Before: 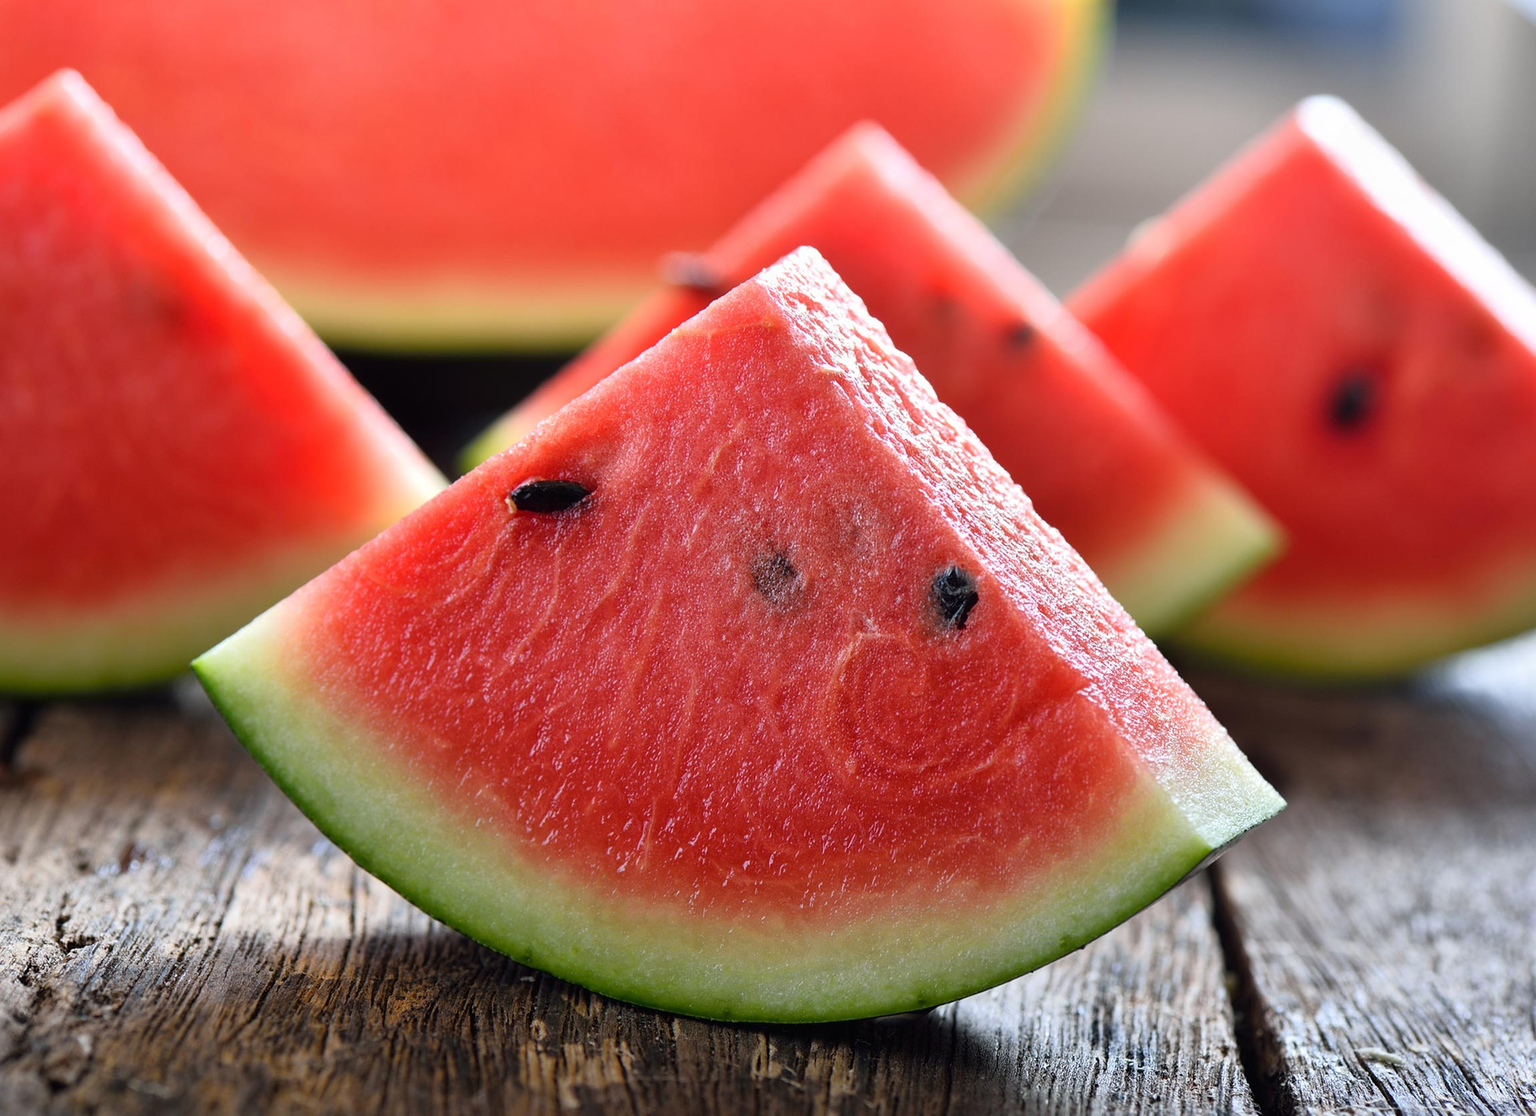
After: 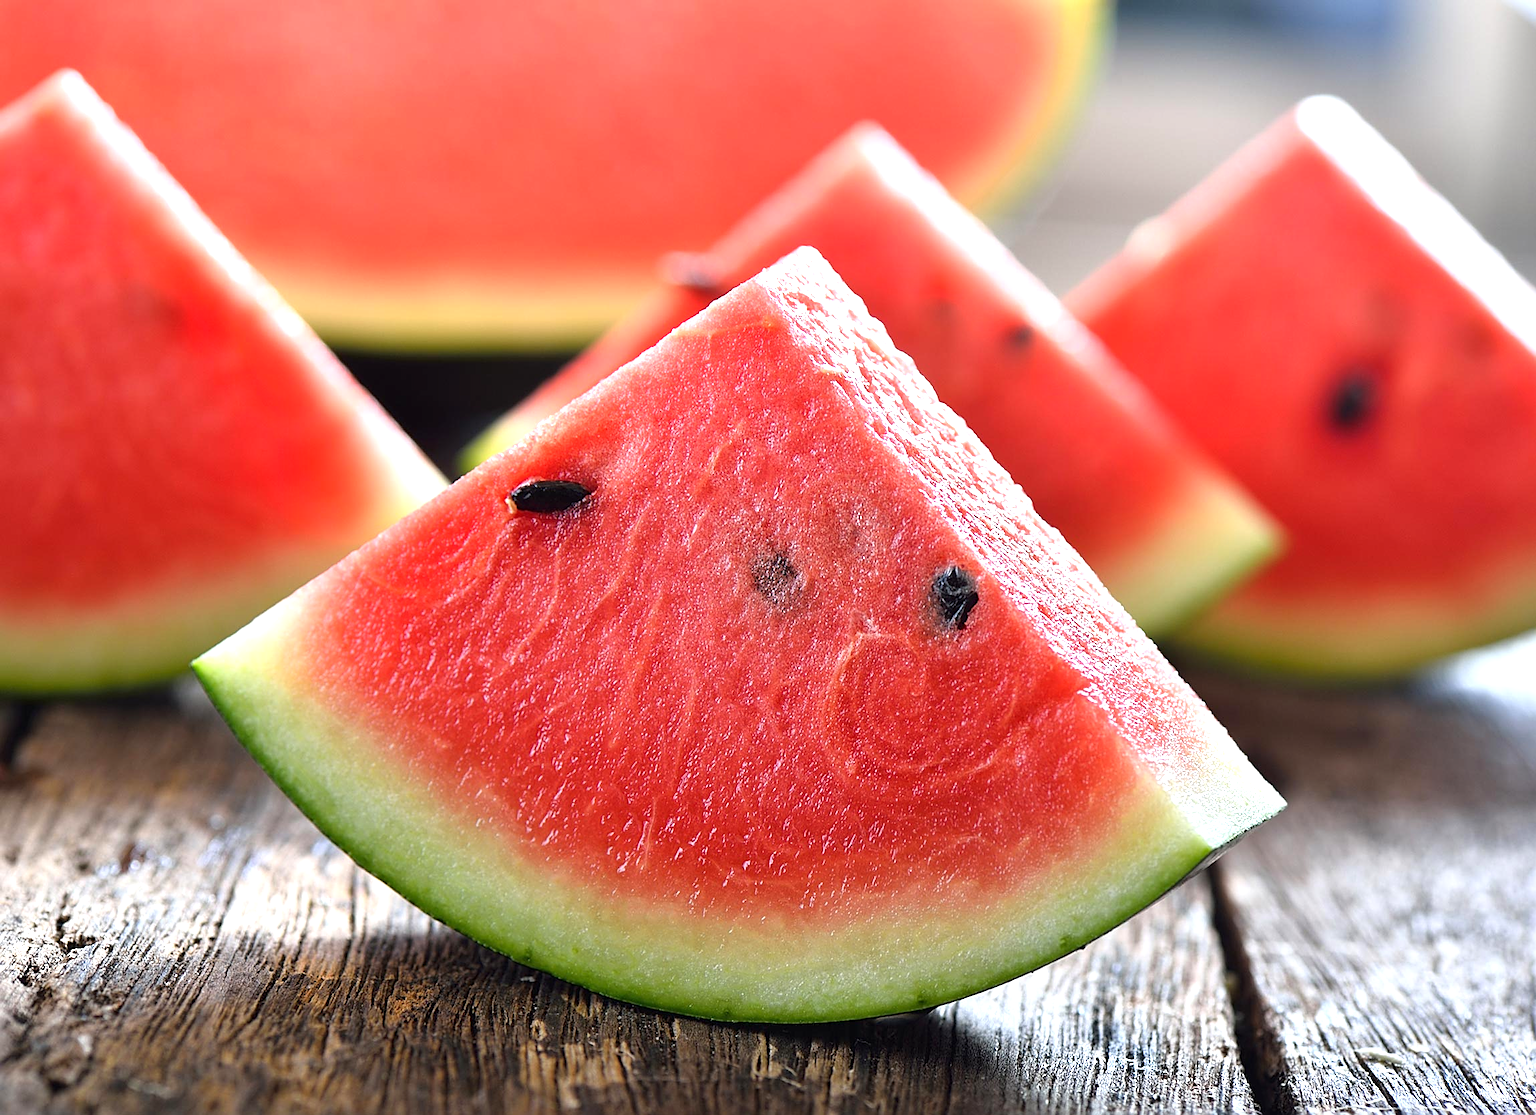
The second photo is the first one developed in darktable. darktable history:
sharpen: on, module defaults
exposure: black level correction 0, exposure 0.68 EV, compensate exposure bias true, compensate highlight preservation false
